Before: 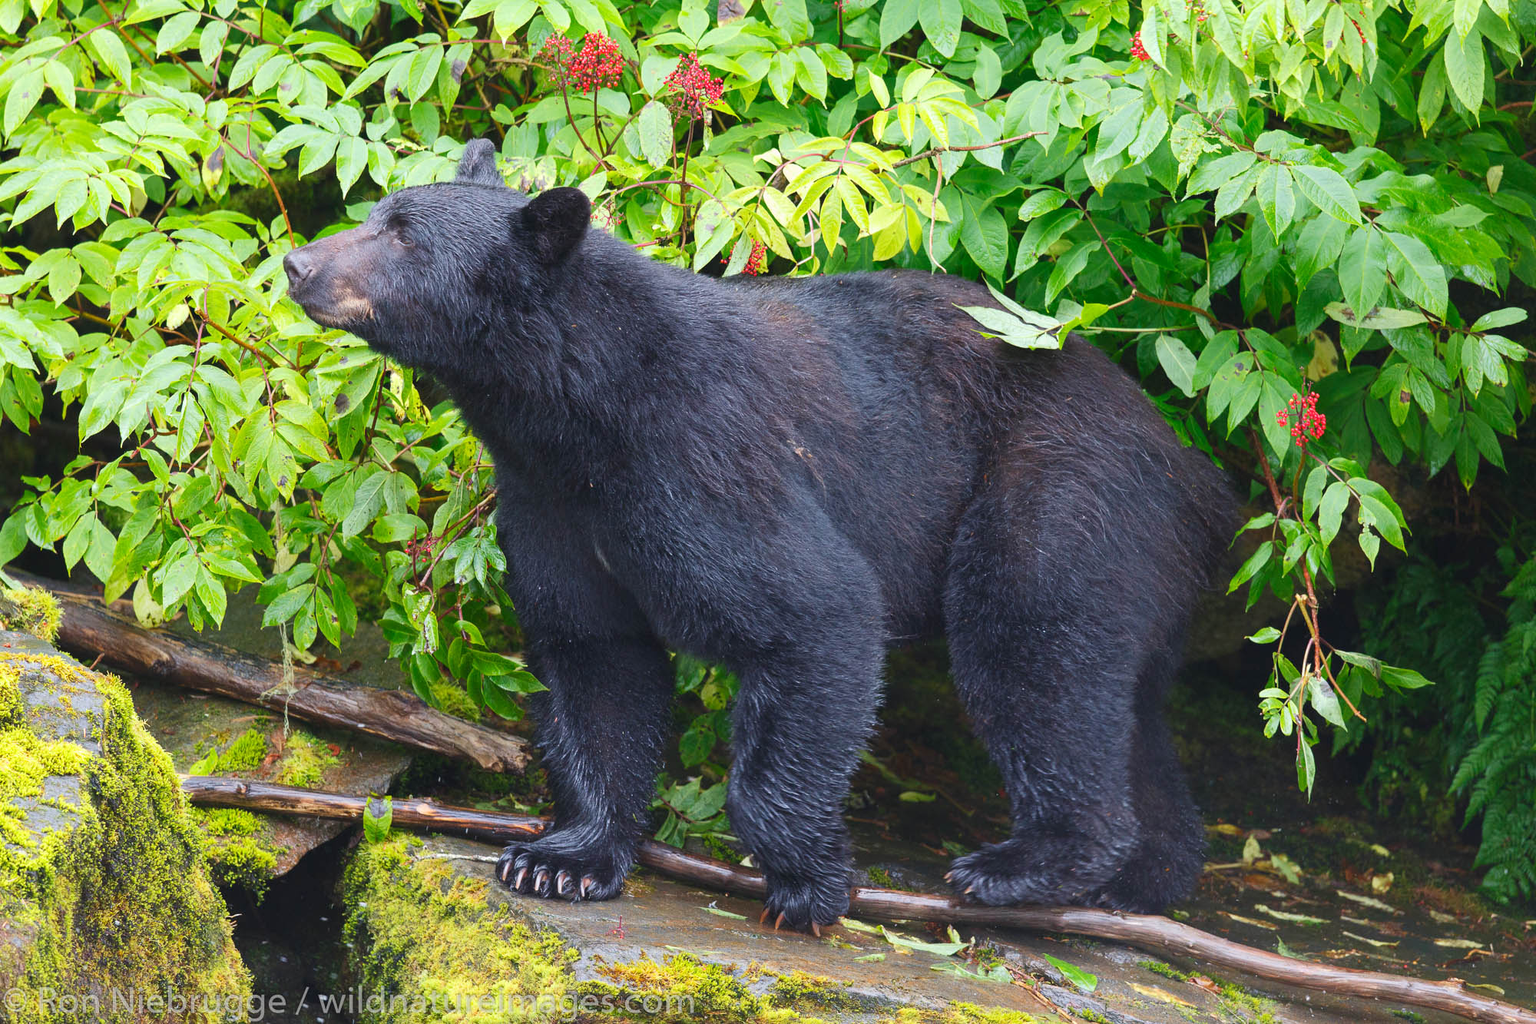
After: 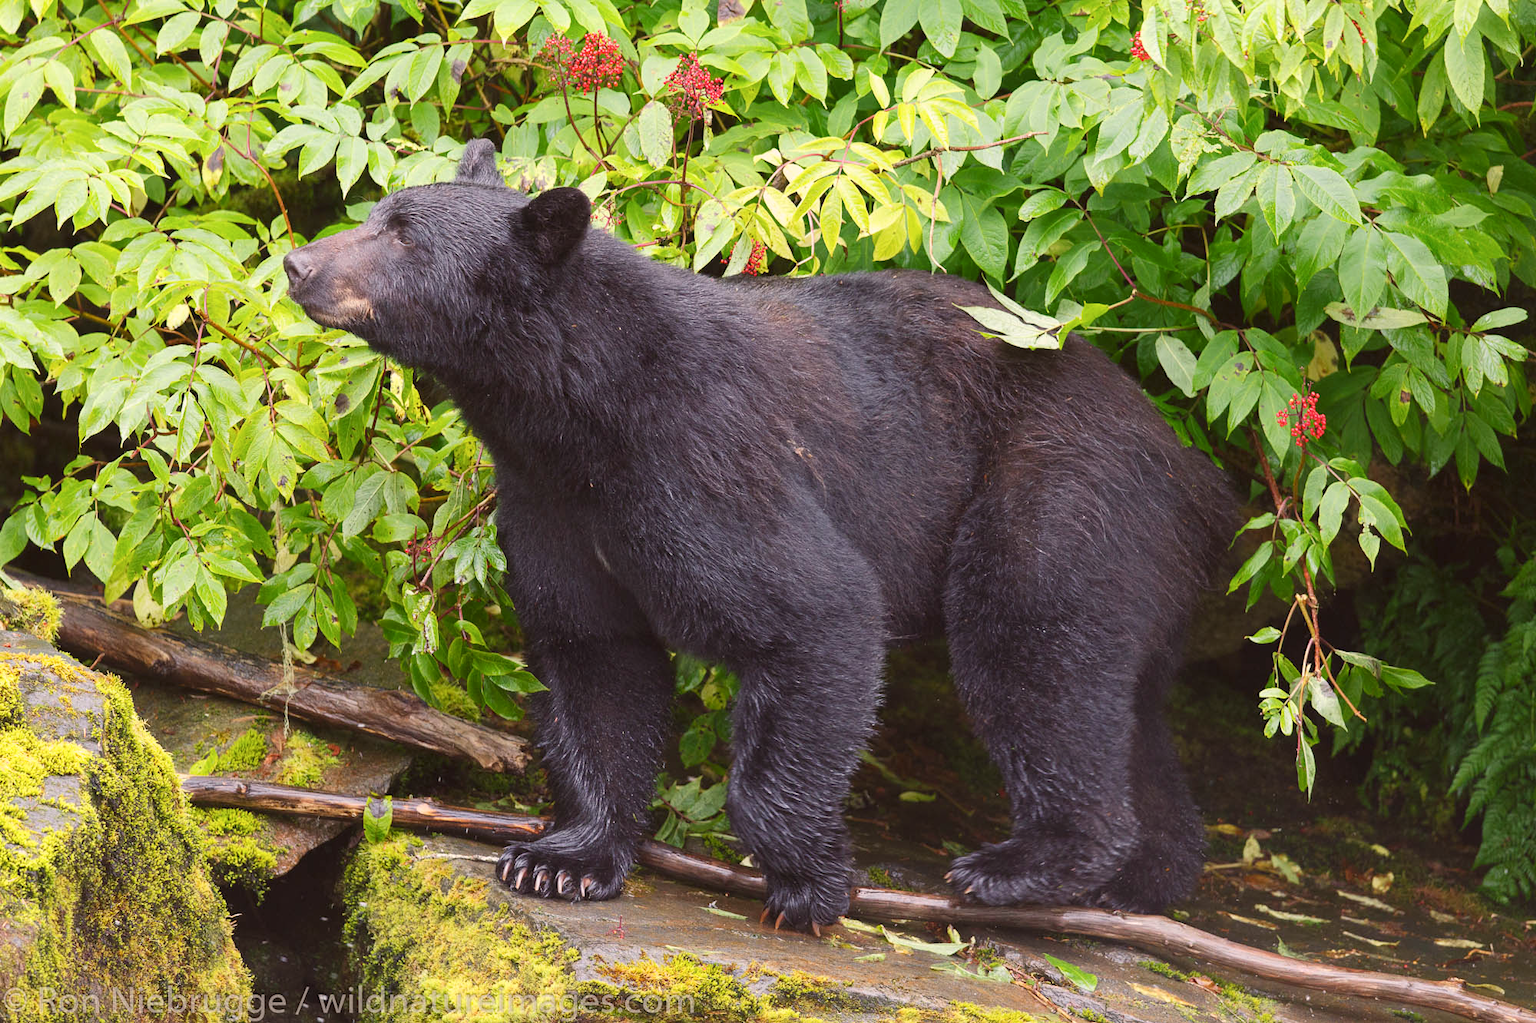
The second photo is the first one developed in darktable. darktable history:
color correction: highlights a* 6.42, highlights b* 8.28, shadows a* 6.05, shadows b* 7.52, saturation 0.875
